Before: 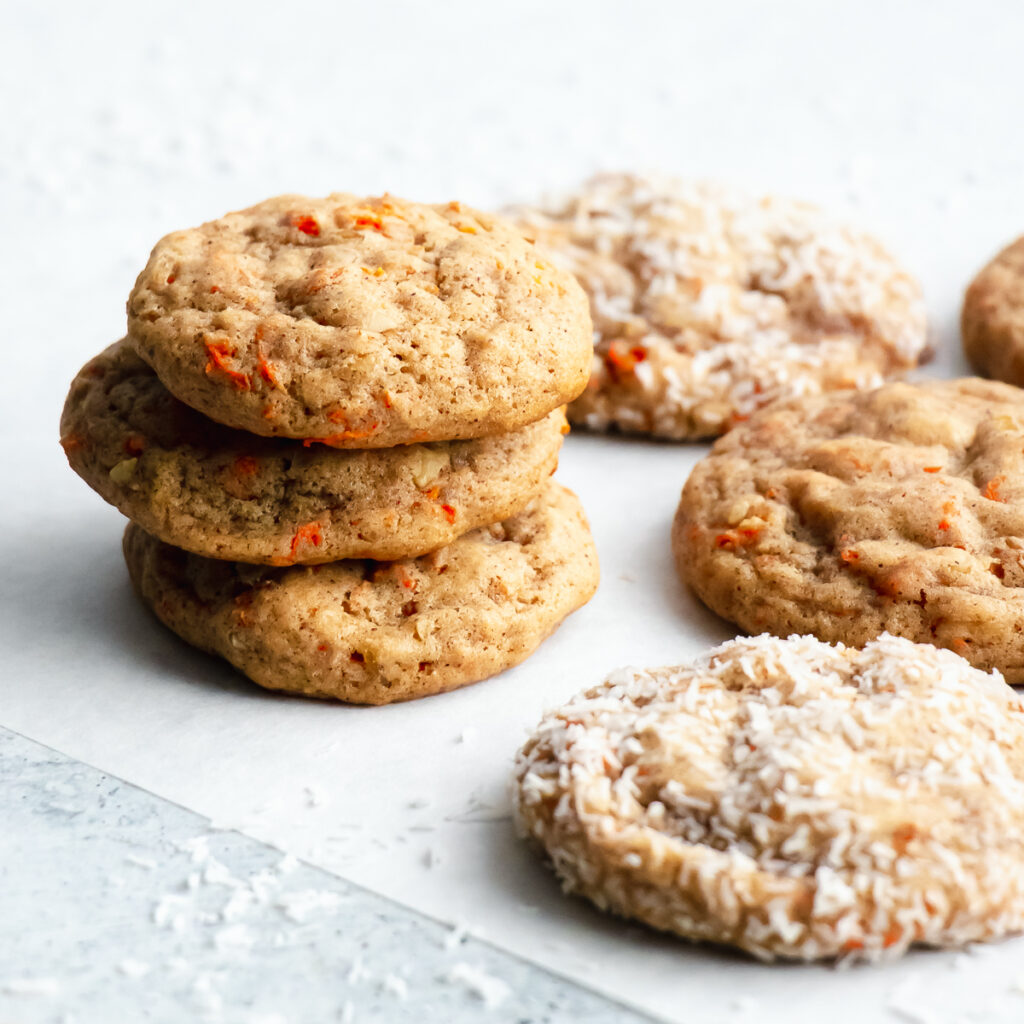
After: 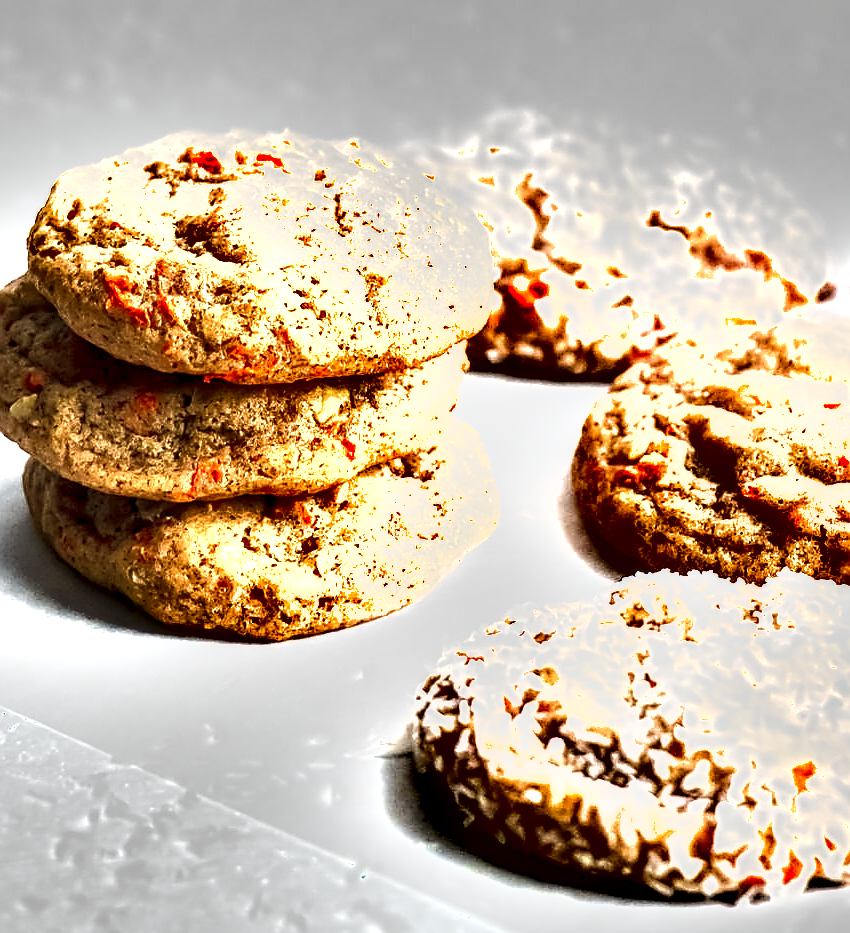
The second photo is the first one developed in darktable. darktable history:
crop: left 9.805%, top 6.336%, right 7.129%, bottom 2.505%
shadows and highlights: shadows 22.49, highlights -48.6, soften with gaussian
exposure: black level correction 0, exposure 1.408 EV, compensate highlight preservation false
tone curve: curves: ch0 [(0, 0) (0.15, 0.17) (0.452, 0.437) (0.611, 0.588) (0.751, 0.749) (1, 1)]; ch1 [(0, 0) (0.325, 0.327) (0.412, 0.45) (0.453, 0.484) (0.5, 0.501) (0.541, 0.55) (0.617, 0.612) (0.695, 0.697) (1, 1)]; ch2 [(0, 0) (0.386, 0.397) (0.452, 0.459) (0.505, 0.498) (0.524, 0.547) (0.574, 0.566) (0.633, 0.641) (1, 1)], color space Lab, linked channels, preserve colors none
sharpen: radius 1.392, amount 1.247, threshold 0.66
local contrast: detail 160%
